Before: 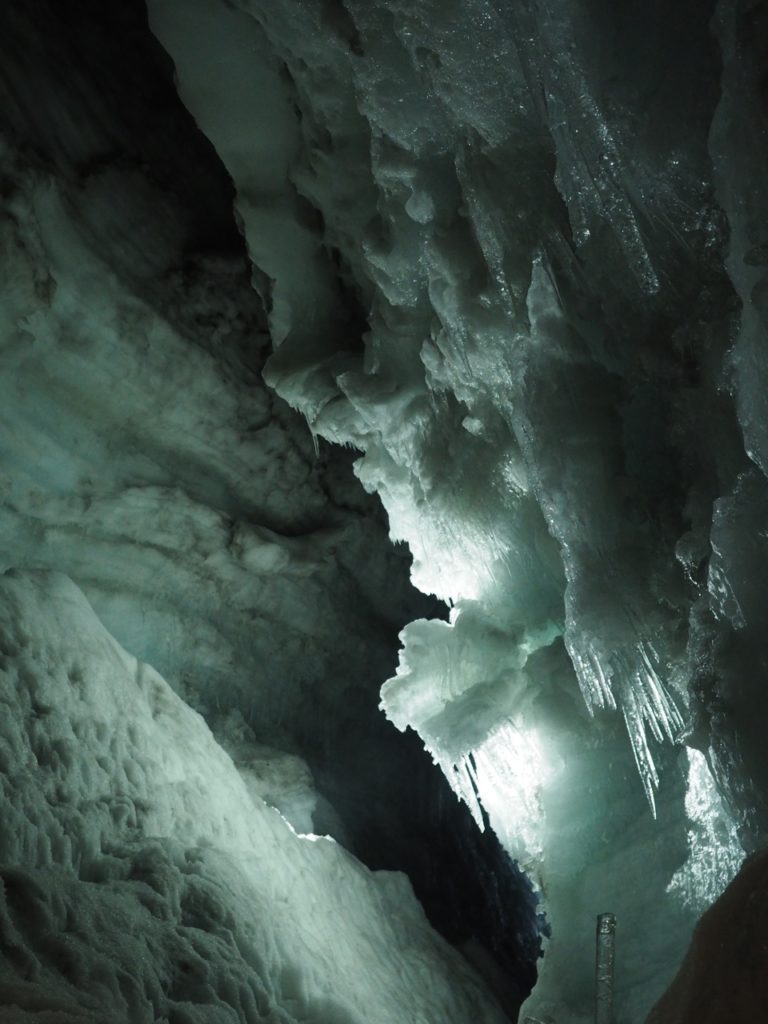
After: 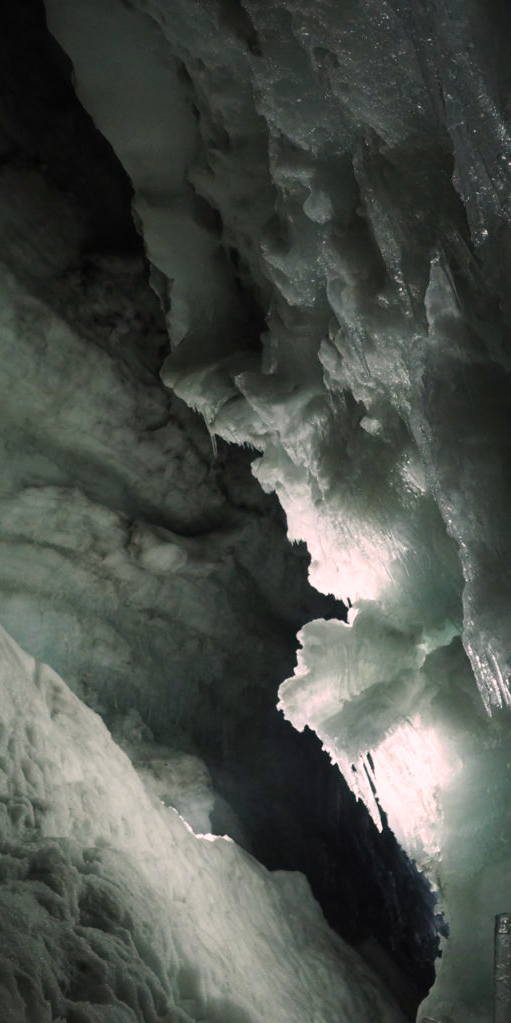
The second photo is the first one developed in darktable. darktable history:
crop and rotate: left 13.371%, right 19.969%
color correction: highlights a* 14.76, highlights b* 4.78
